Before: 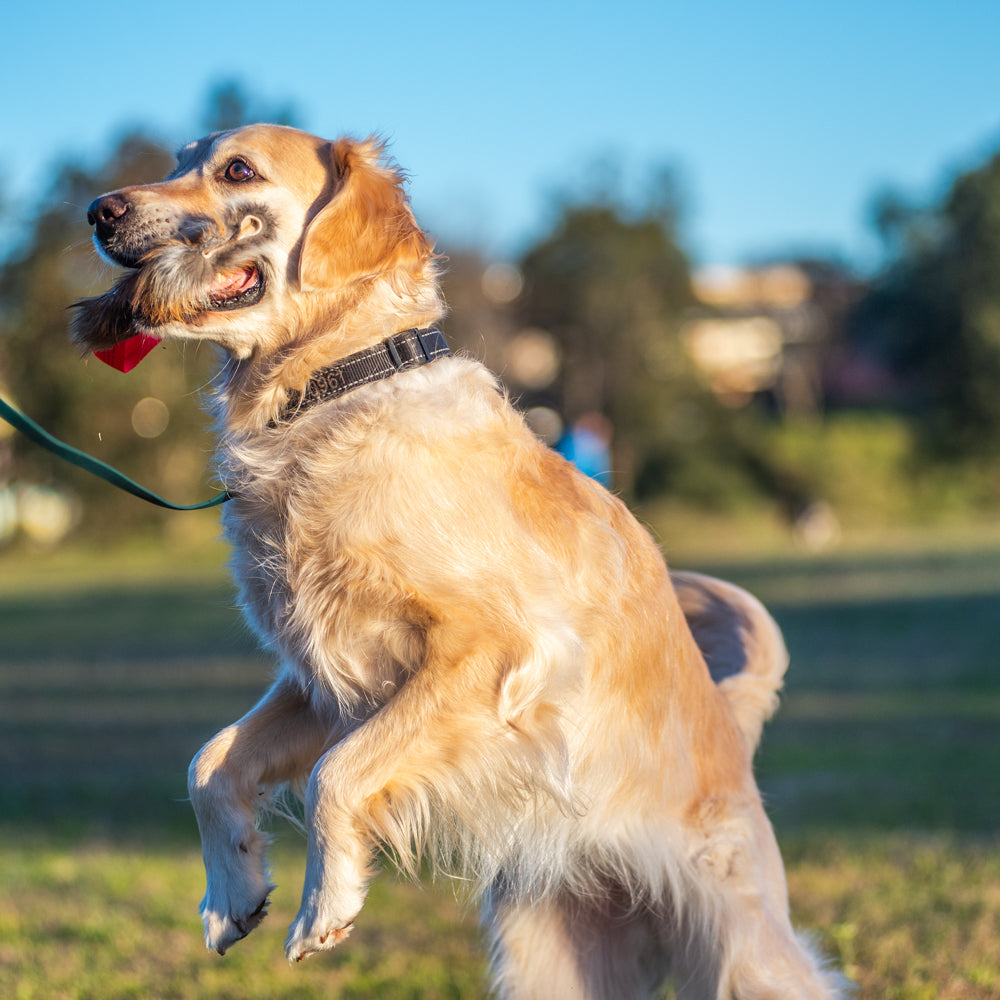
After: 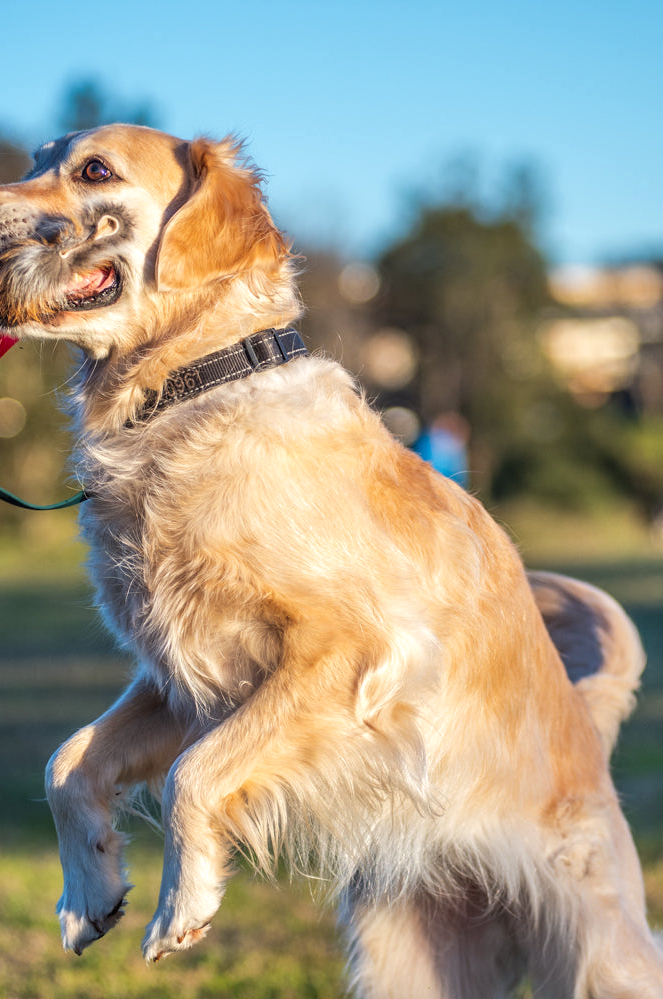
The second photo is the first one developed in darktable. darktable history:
exposure: compensate exposure bias true, compensate highlight preservation false
local contrast: highlights 107%, shadows 100%, detail 119%, midtone range 0.2
crop and rotate: left 14.302%, right 19.315%
